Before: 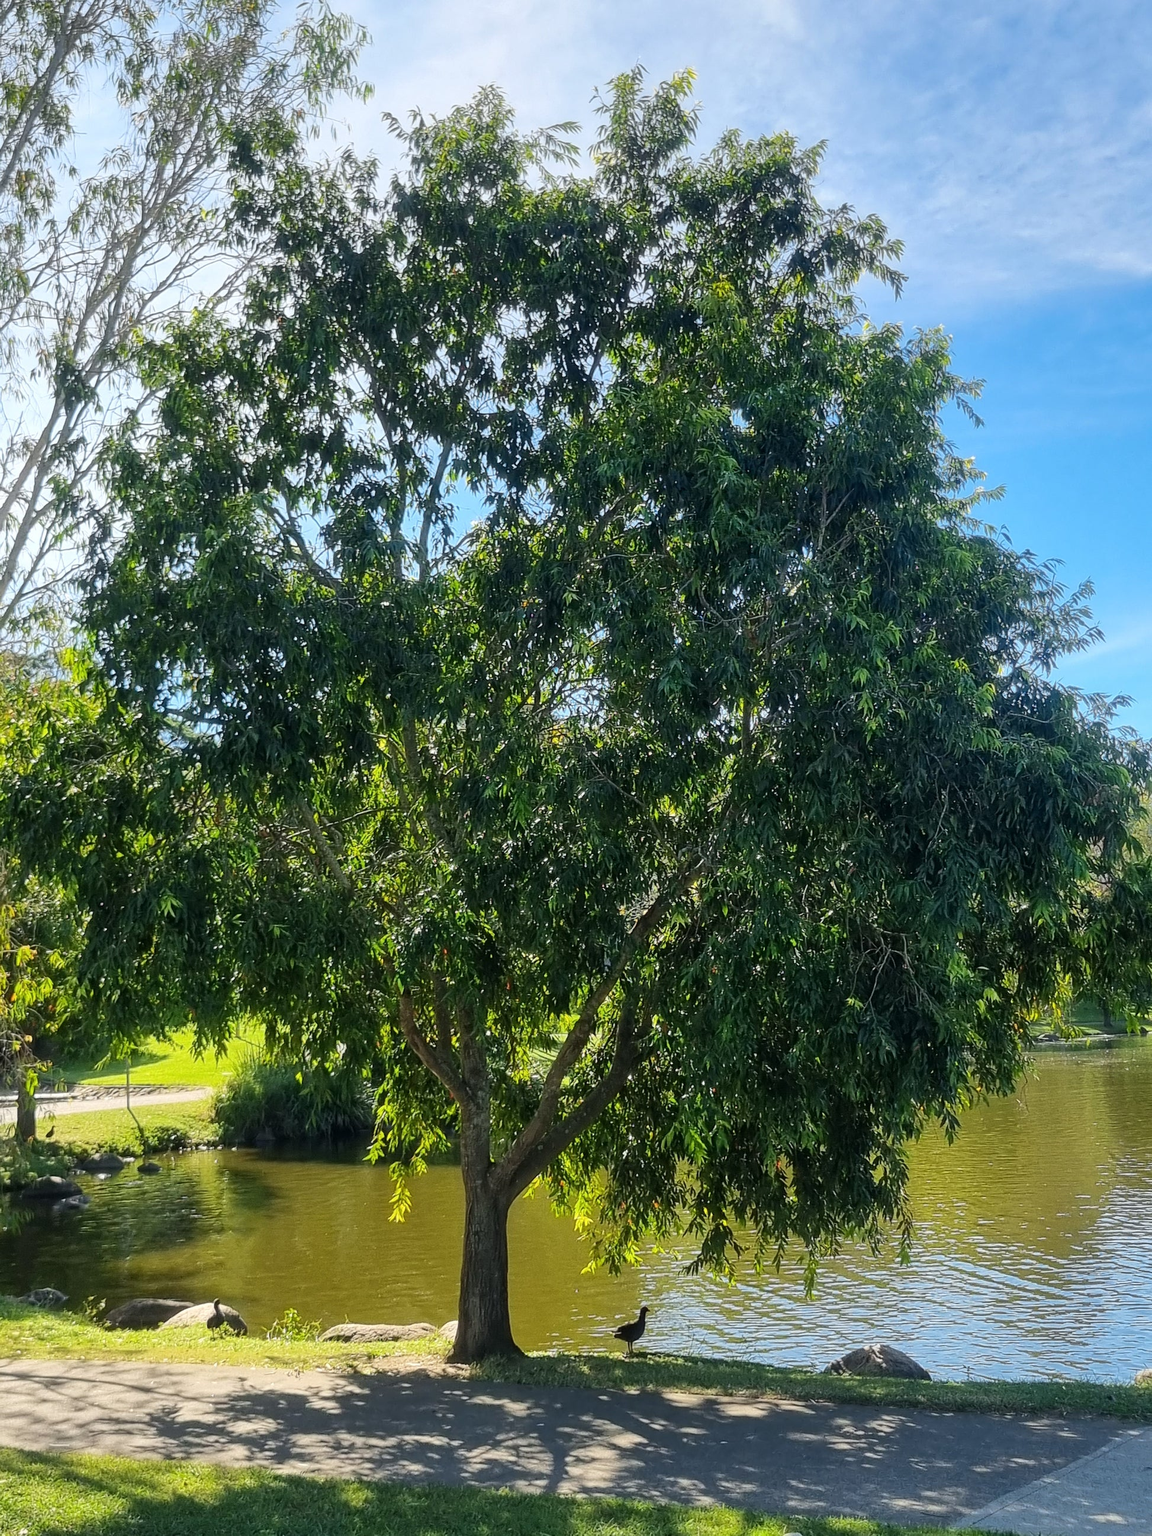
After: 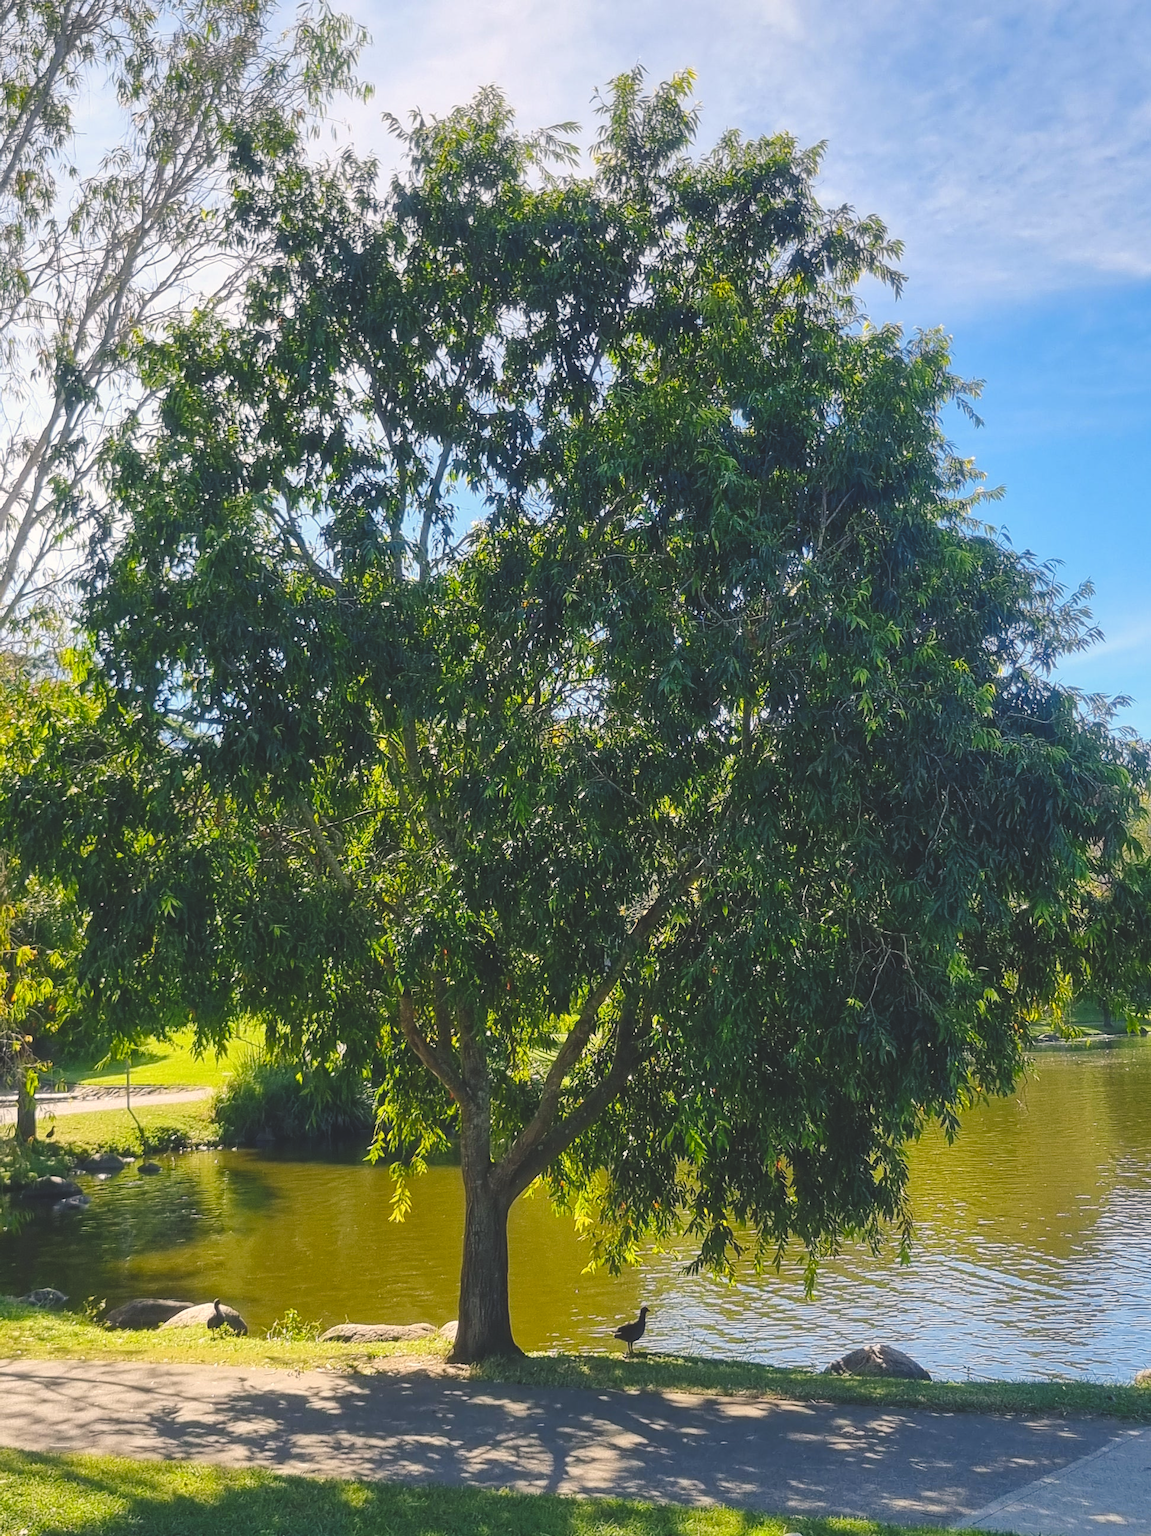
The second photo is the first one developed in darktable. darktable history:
color balance rgb: shadows lift › chroma 2%, shadows lift › hue 247.2°, power › chroma 0.3%, power › hue 25.2°, highlights gain › chroma 3%, highlights gain › hue 60°, global offset › luminance 2%, perceptual saturation grading › global saturation 20%, perceptual saturation grading › highlights -20%, perceptual saturation grading › shadows 30%
white balance: red 0.98, blue 1.034
